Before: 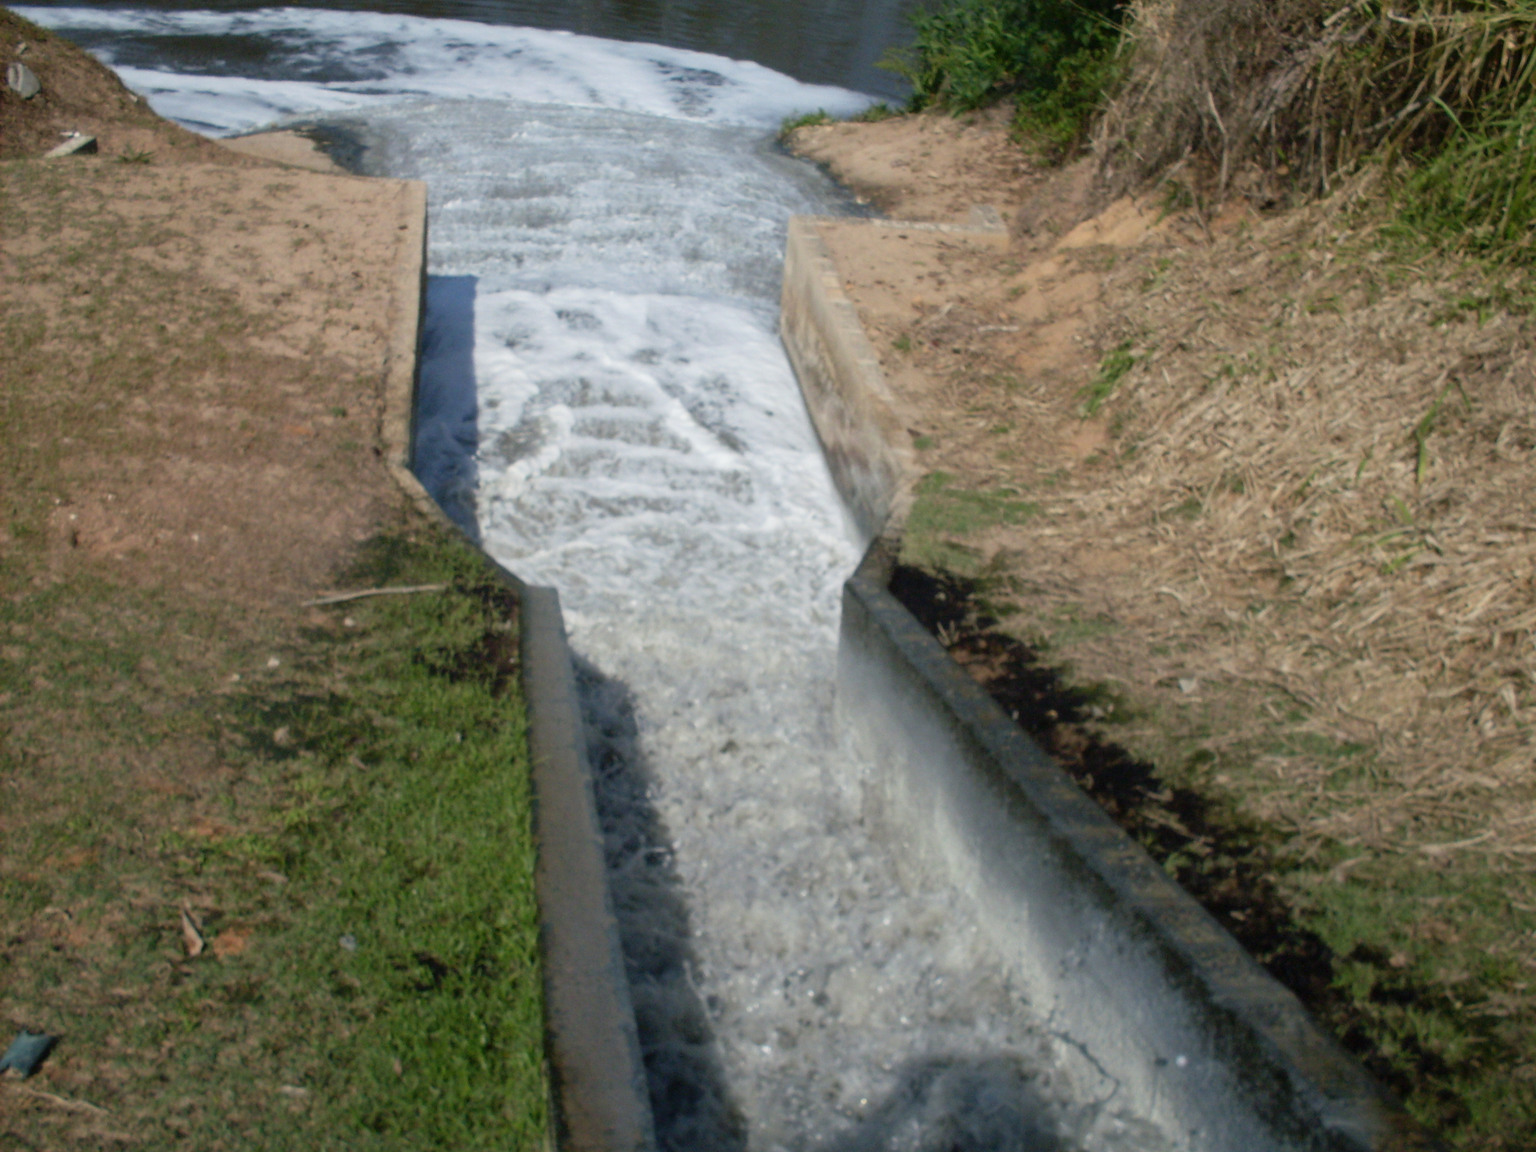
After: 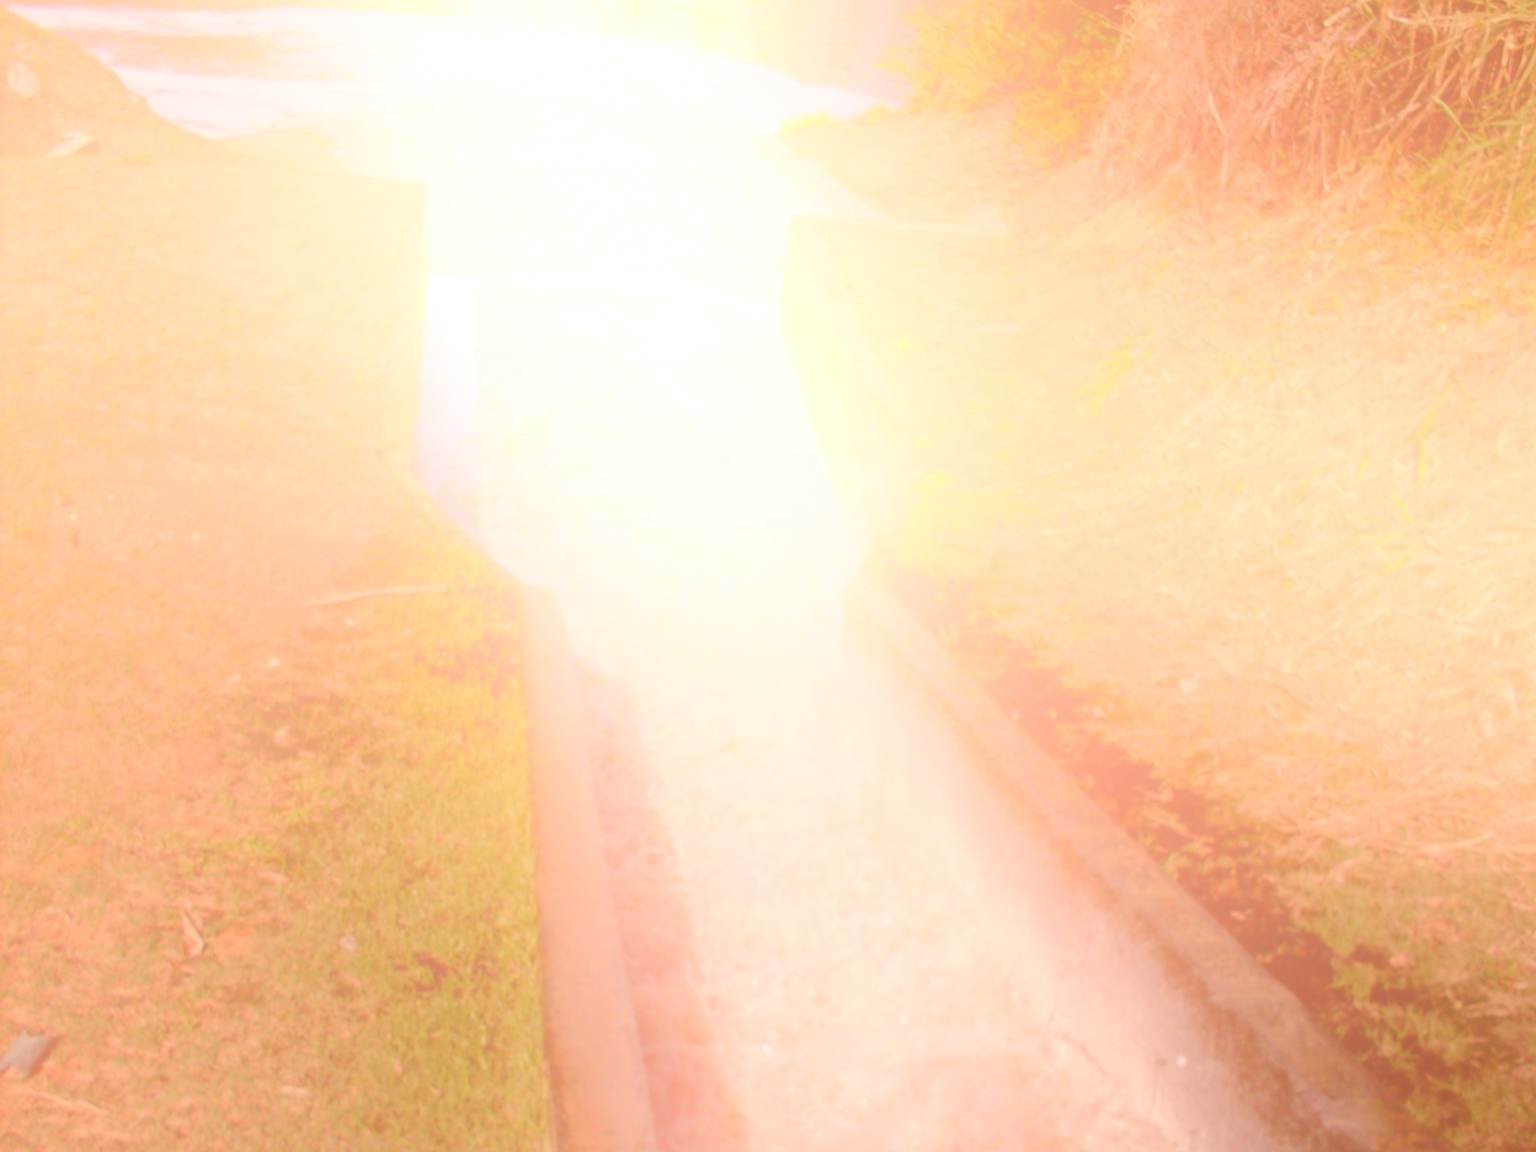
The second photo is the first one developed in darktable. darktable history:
bloom: size 85%, threshold 5%, strength 85%
color correction: highlights a* 9.03, highlights b* 8.71, shadows a* 40, shadows b* 40, saturation 0.8
